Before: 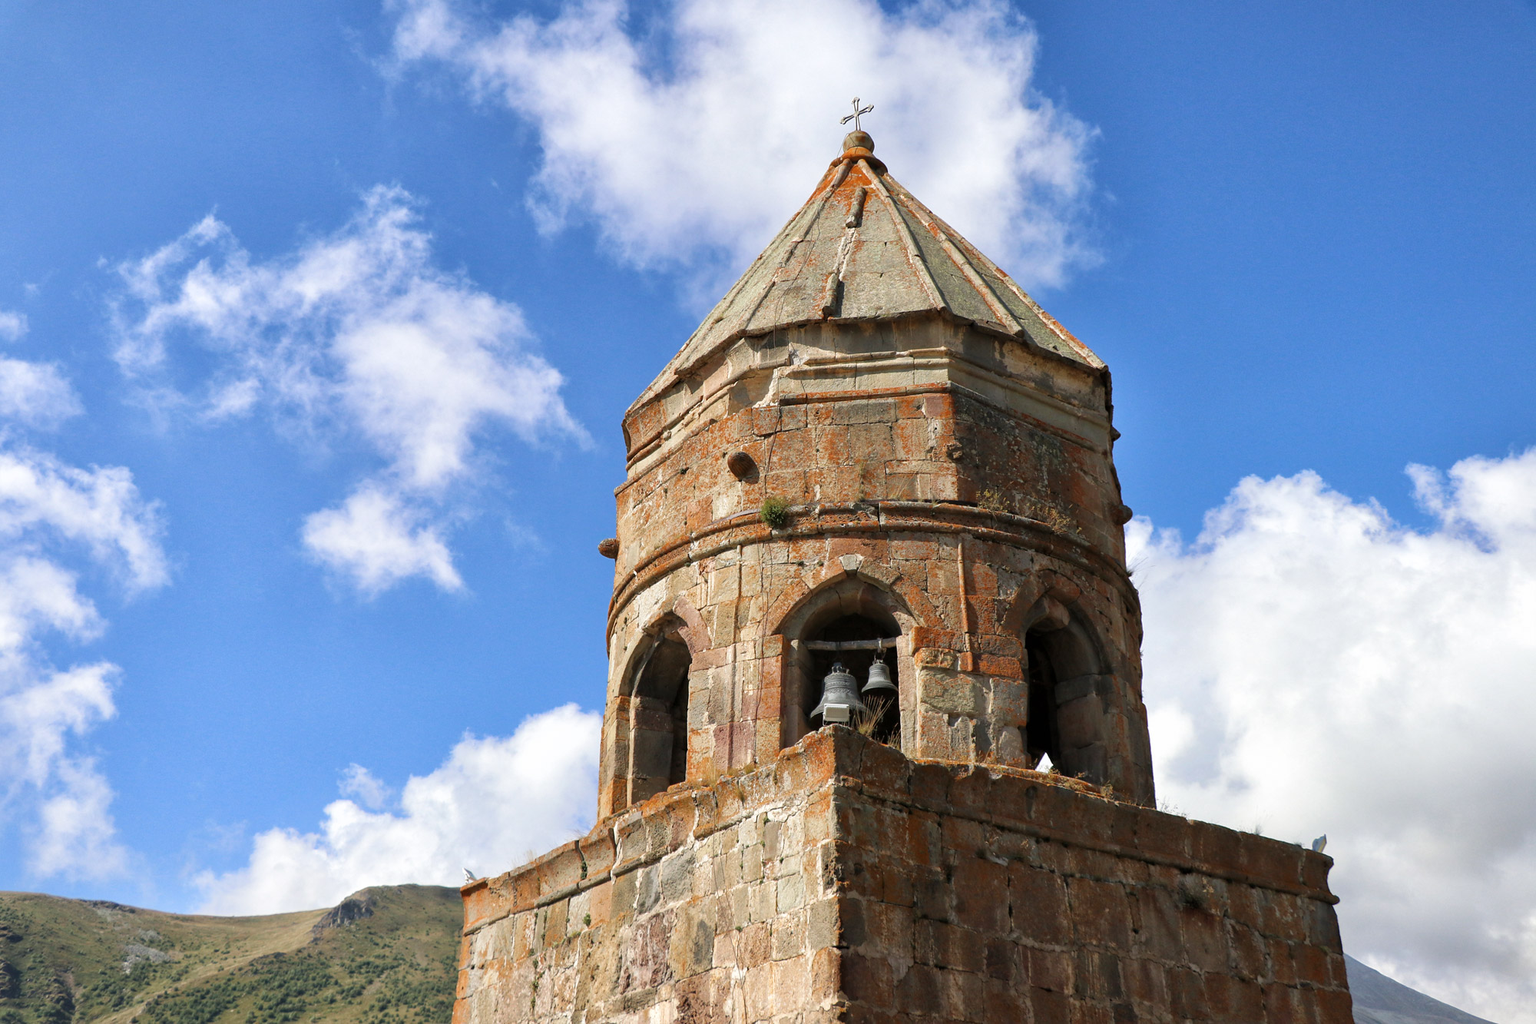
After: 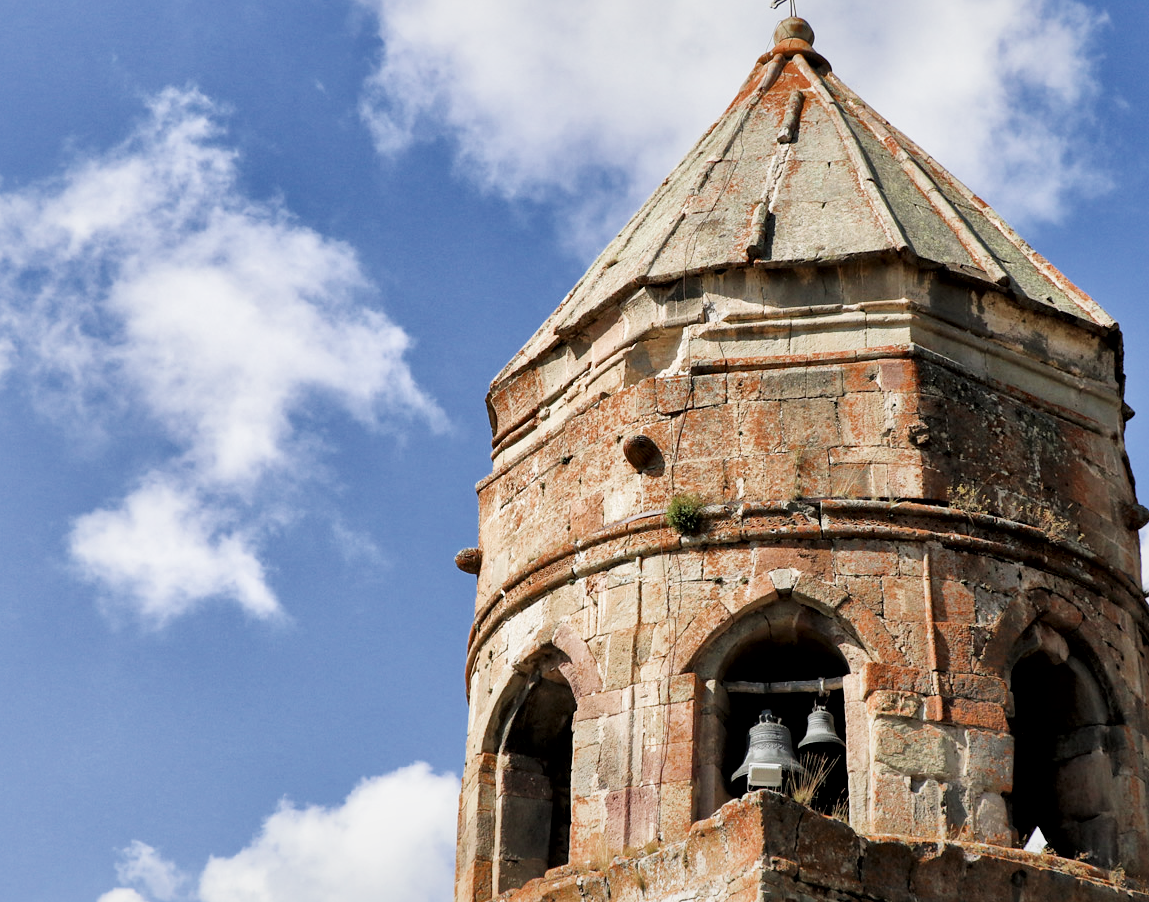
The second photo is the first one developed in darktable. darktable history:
local contrast: mode bilateral grid, contrast 99, coarseness 99, detail 165%, midtone range 0.2
exposure: black level correction 0.001, exposure 0.498 EV, compensate exposure bias true, compensate highlight preservation false
contrast brightness saturation: saturation -0.052
filmic rgb: black relative exposure -7.65 EV, white relative exposure 4.56 EV, hardness 3.61, add noise in highlights 0.002, color science v3 (2019), use custom middle-gray values true, contrast in highlights soft
crop: left 16.218%, top 11.494%, right 26.285%, bottom 20.827%
